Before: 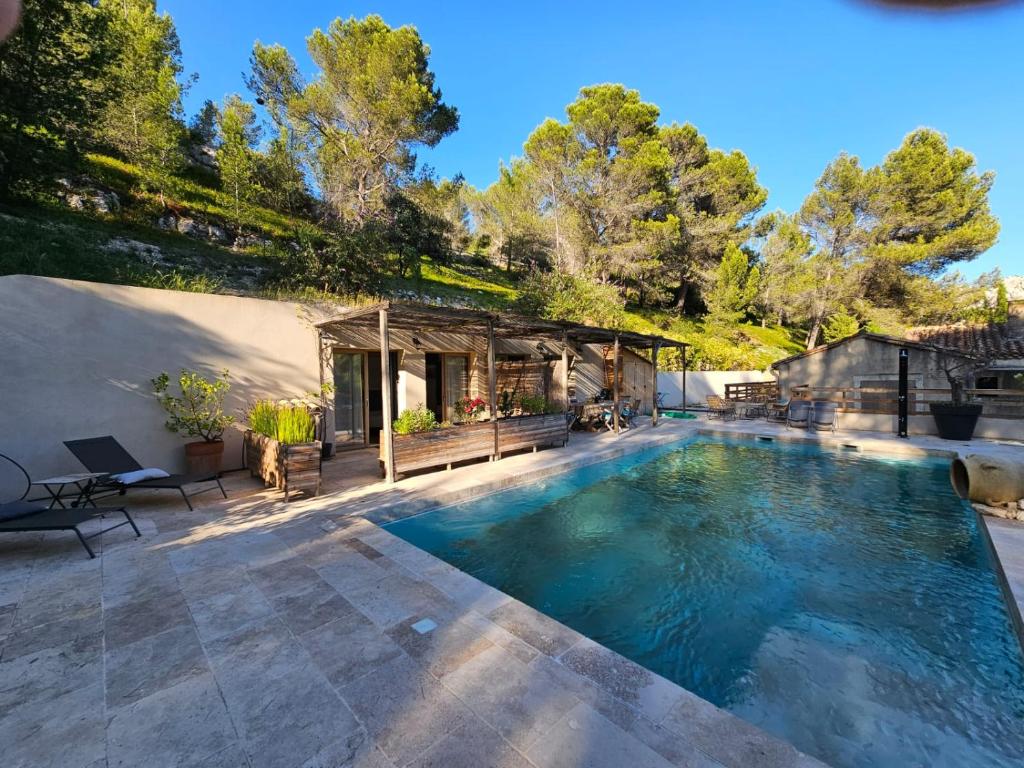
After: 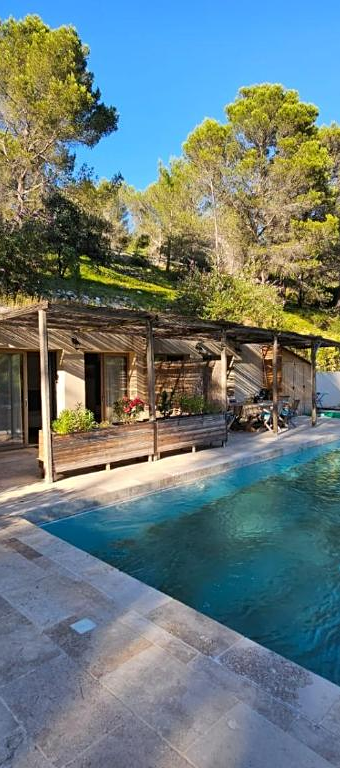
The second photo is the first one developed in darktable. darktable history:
crop: left 33.36%, right 33.36%
sharpen: amount 0.2
